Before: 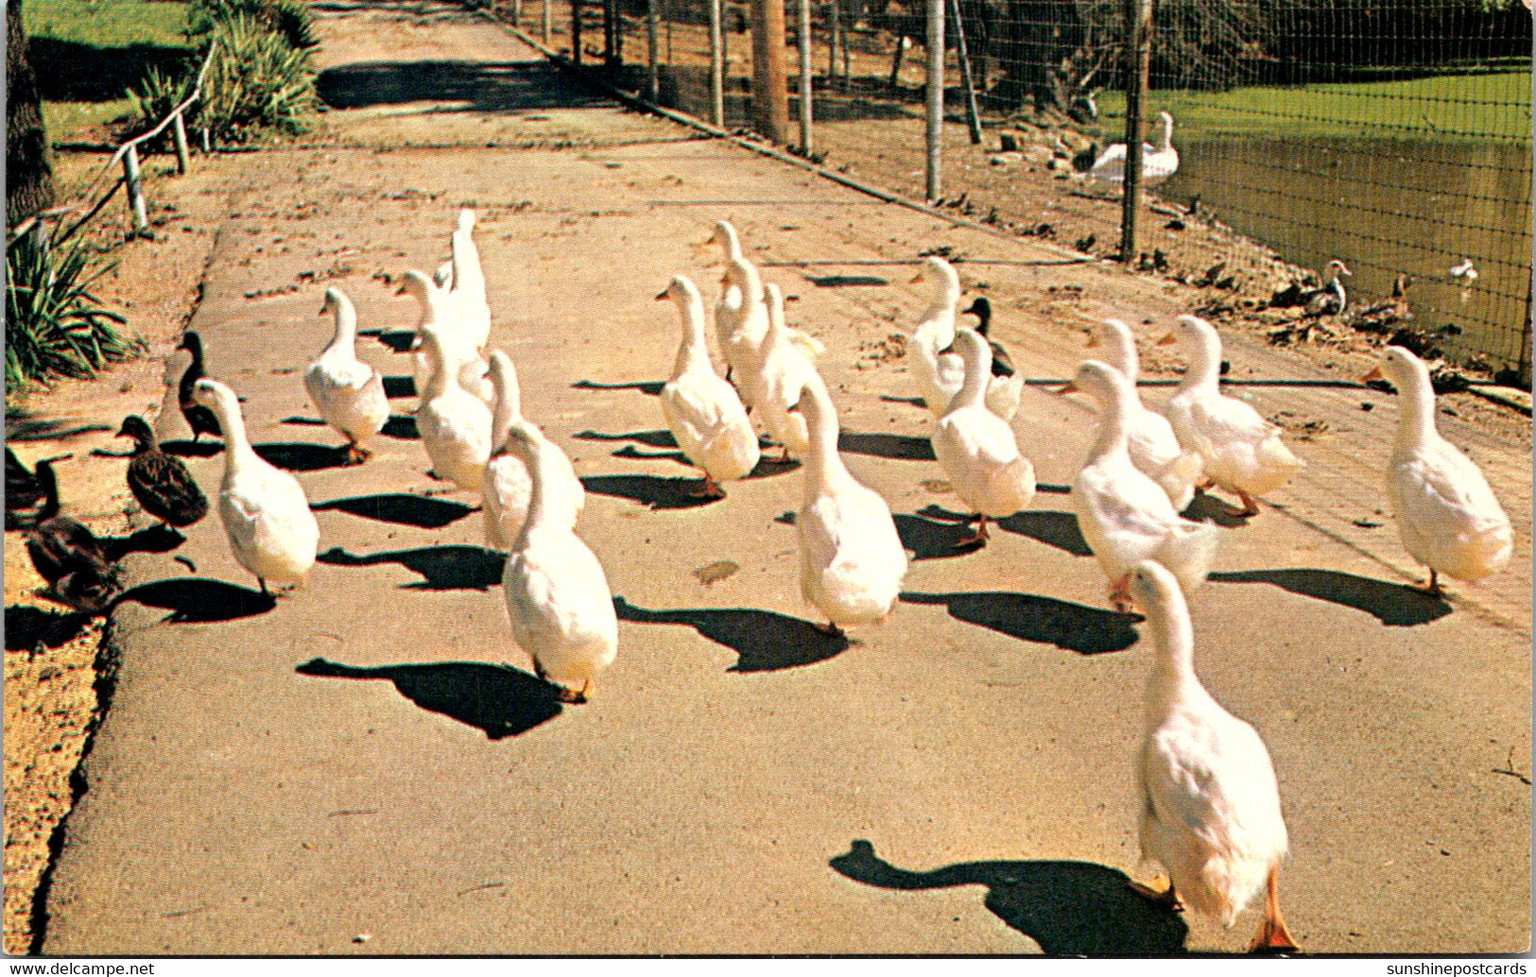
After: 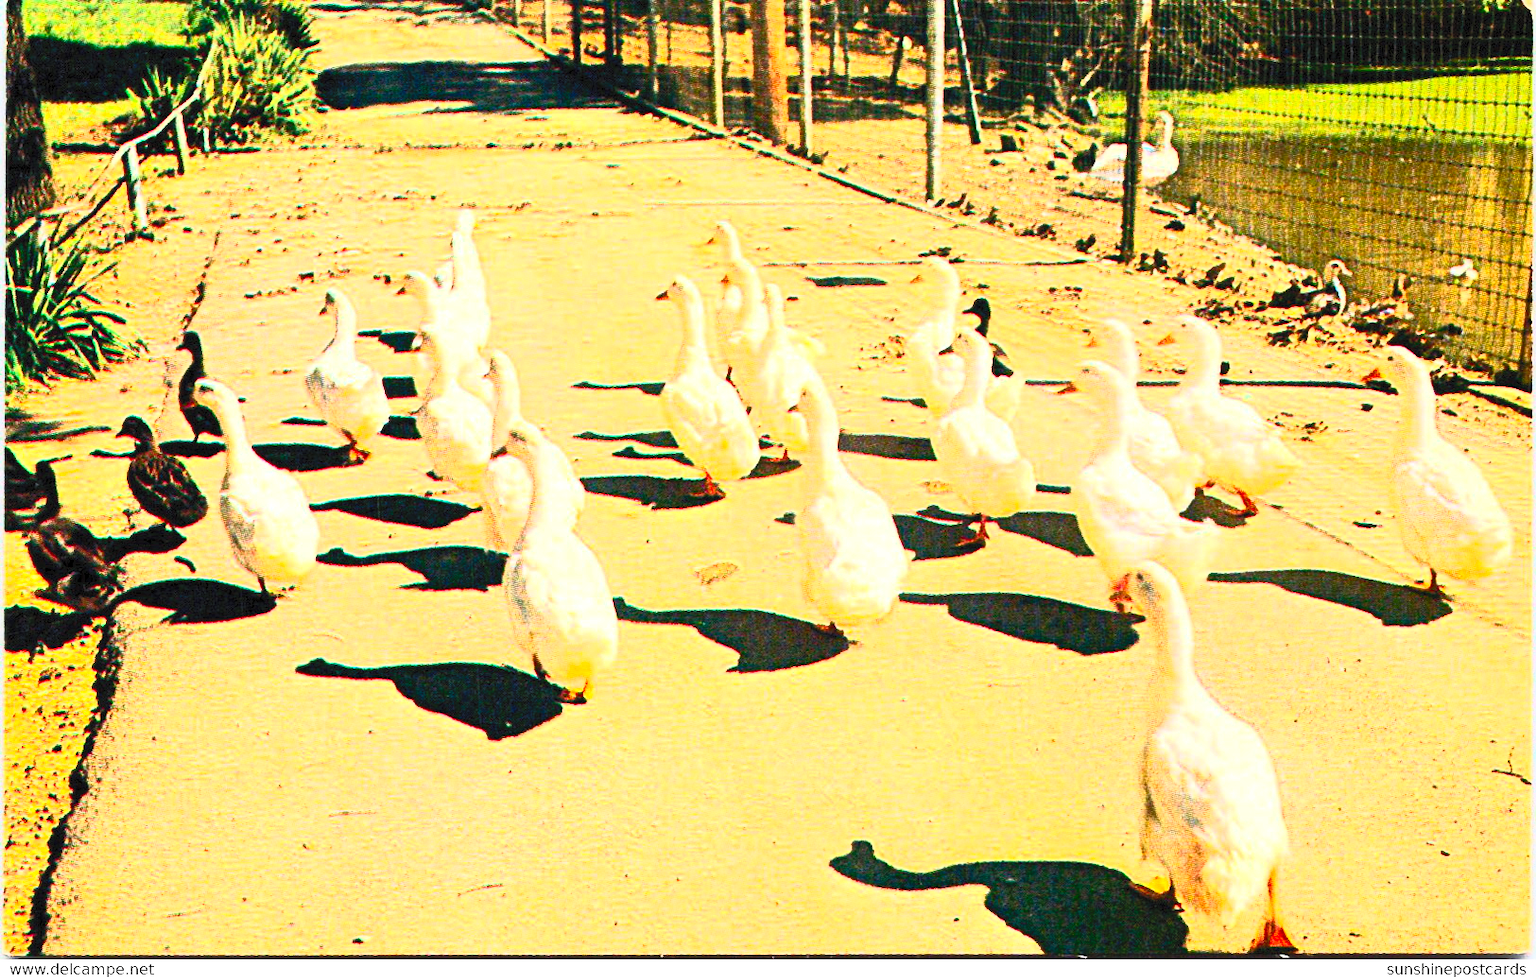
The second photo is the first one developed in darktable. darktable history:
tone equalizer: on, module defaults
contrast brightness saturation: contrast 0.996, brightness 0.986, saturation 0.992
